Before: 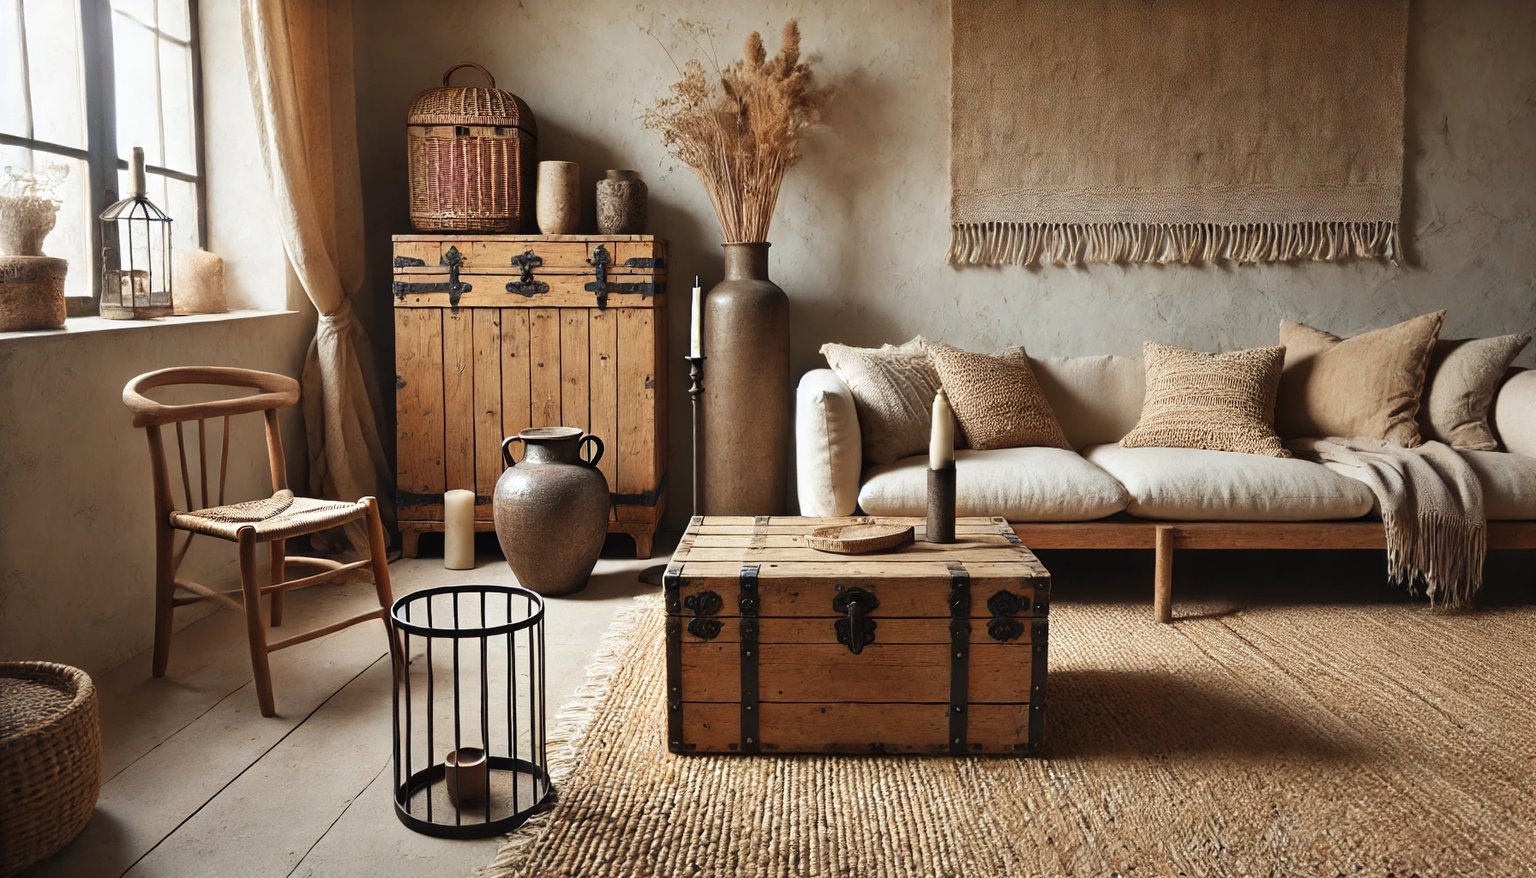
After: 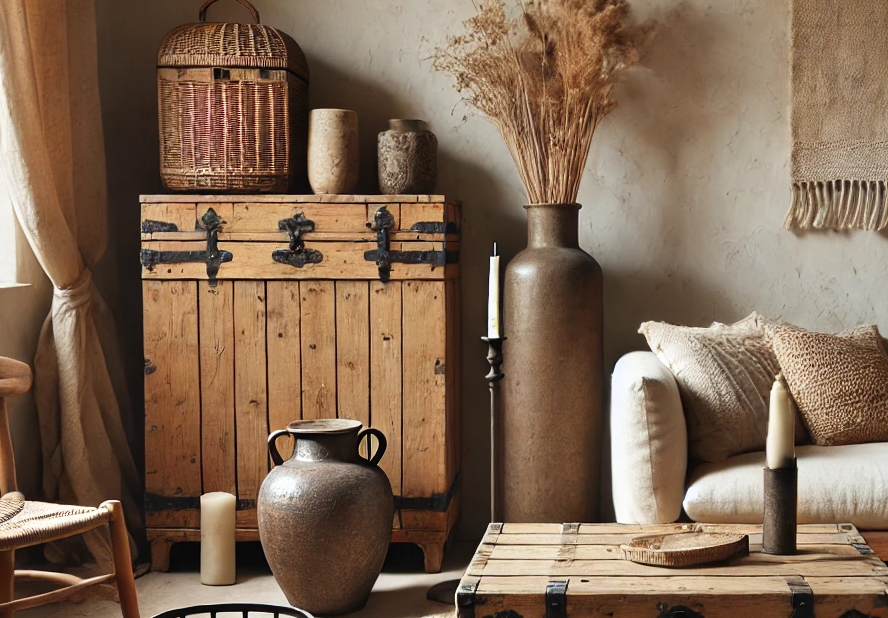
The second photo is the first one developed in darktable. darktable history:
crop: left 17.752%, top 7.733%, right 32.649%, bottom 31.907%
